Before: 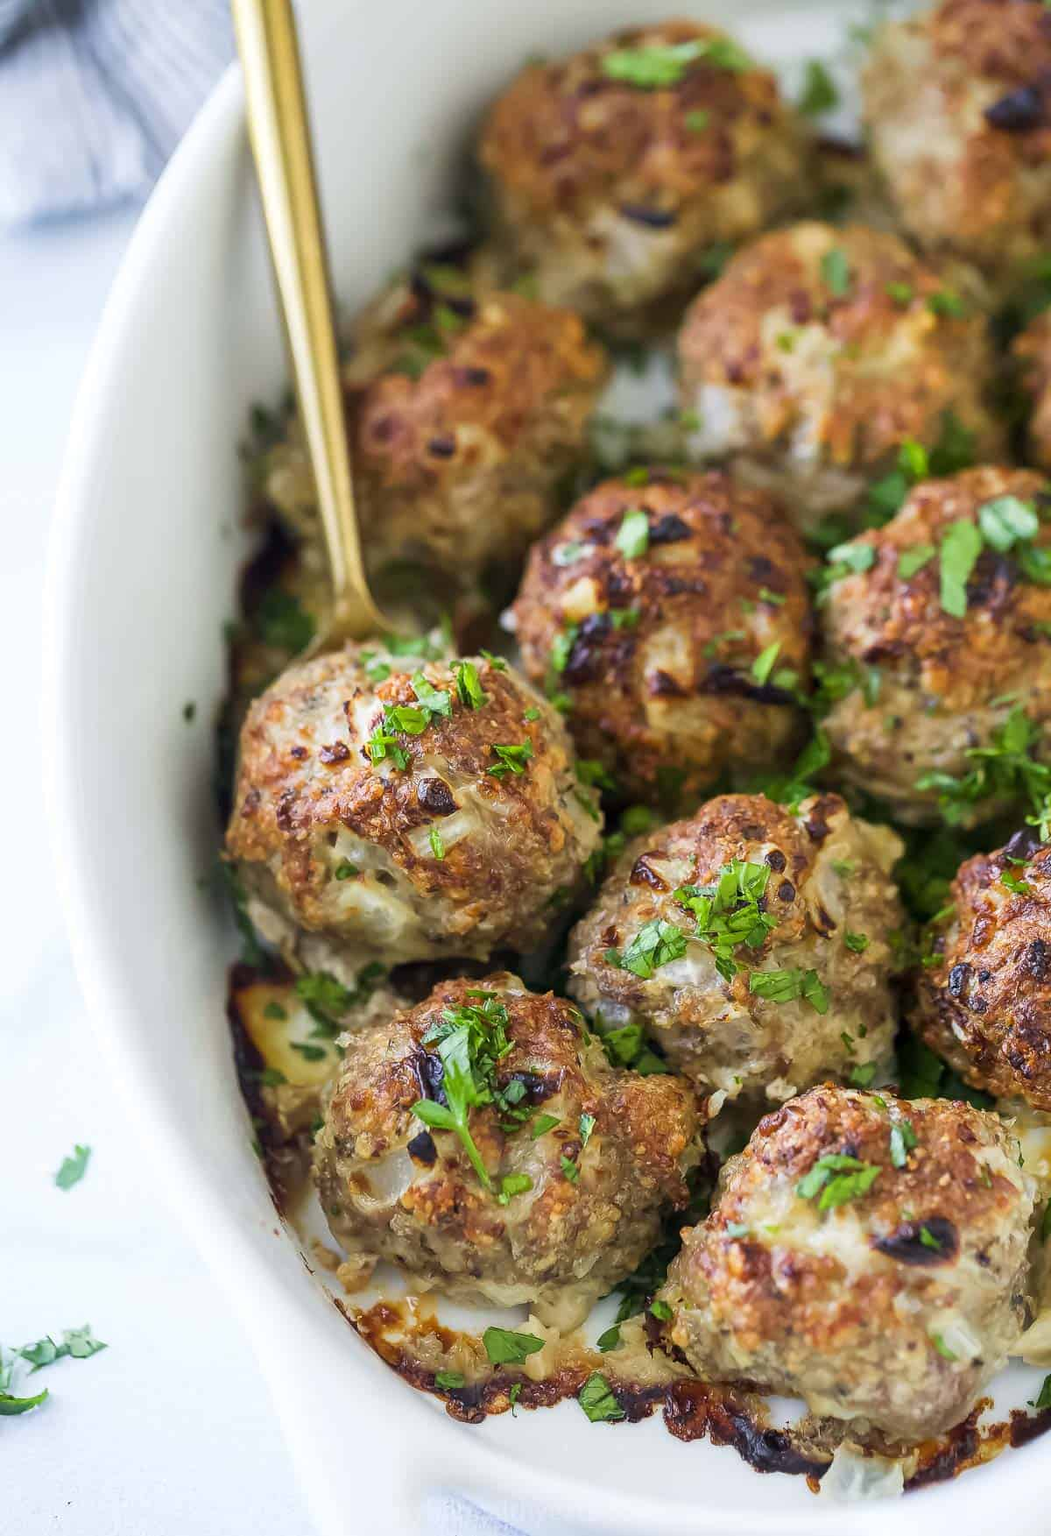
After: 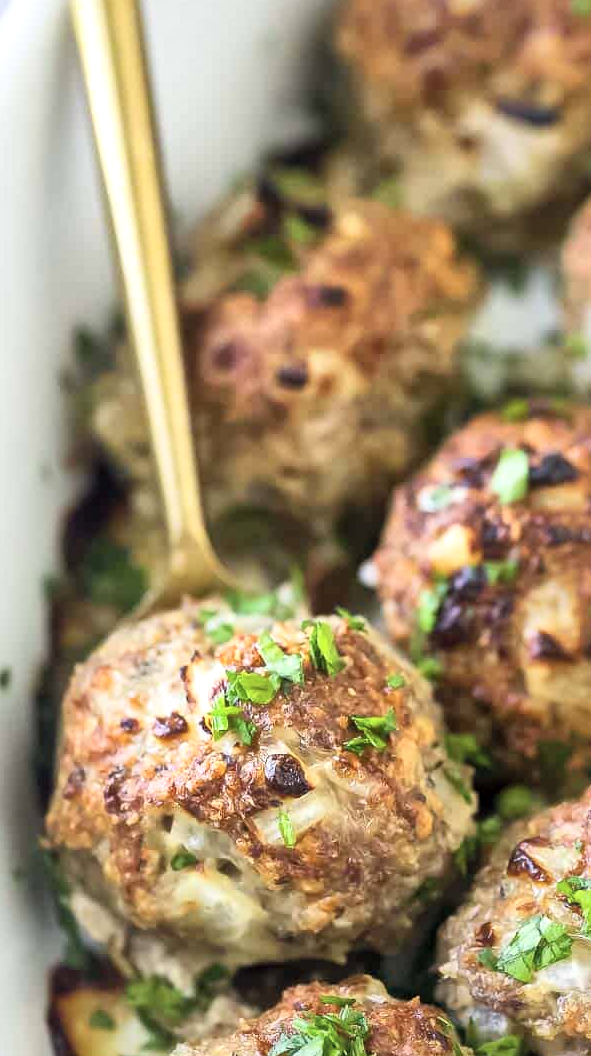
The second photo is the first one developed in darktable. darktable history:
contrast brightness saturation: contrast 0.142, brightness 0.223
local contrast: mode bilateral grid, contrast 20, coarseness 50, detail 157%, midtone range 0.2
crop: left 17.723%, top 7.696%, right 32.977%, bottom 32.063%
